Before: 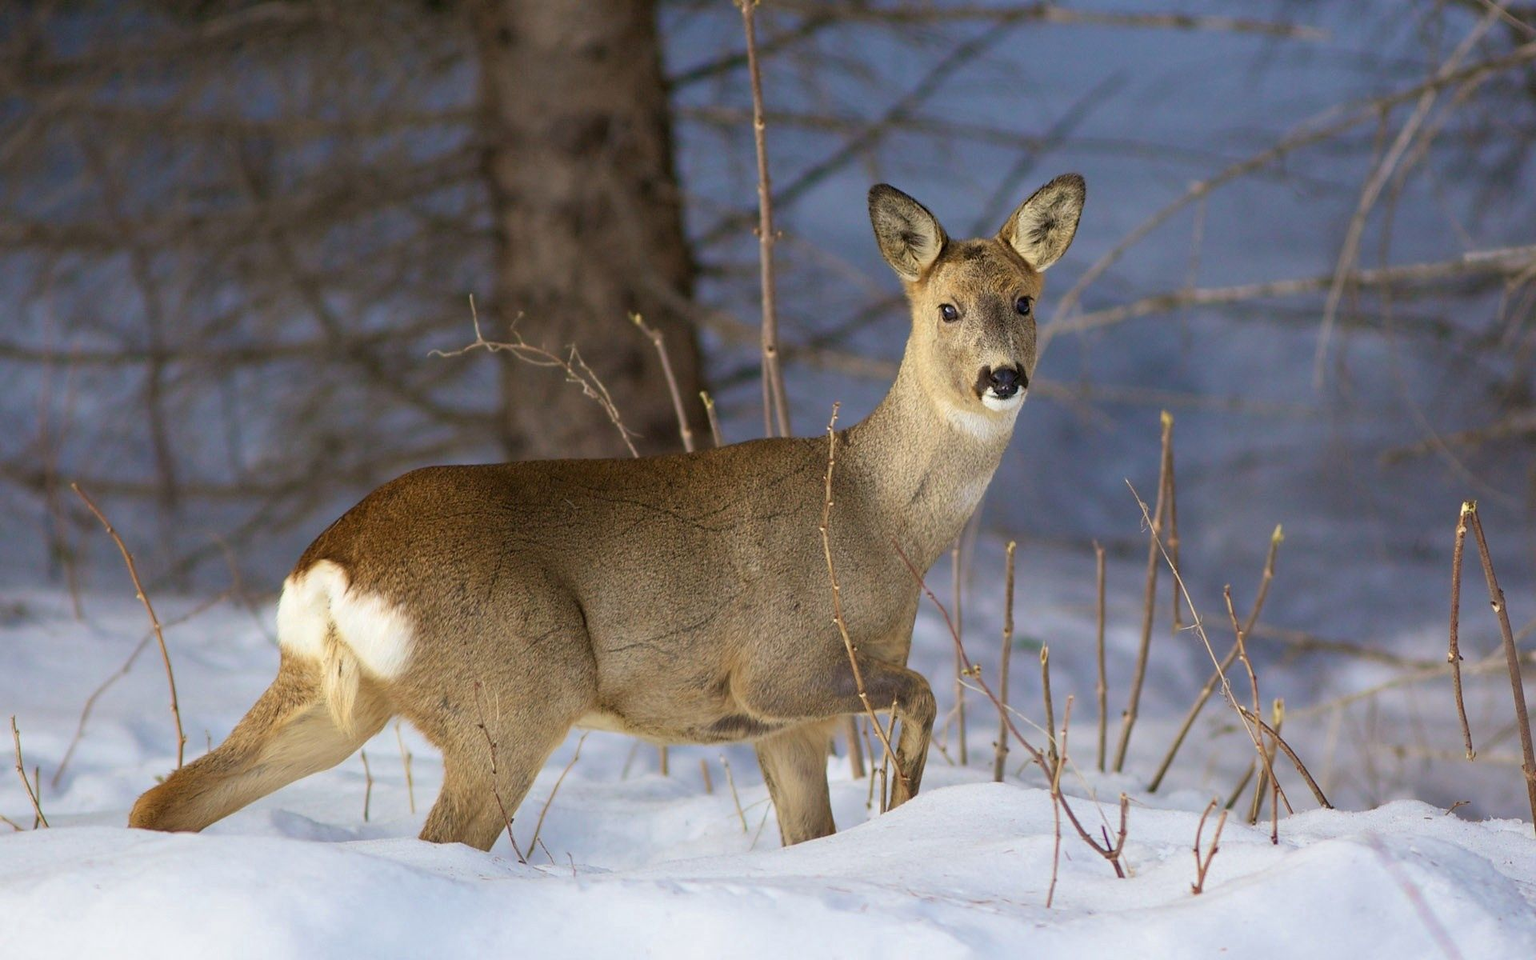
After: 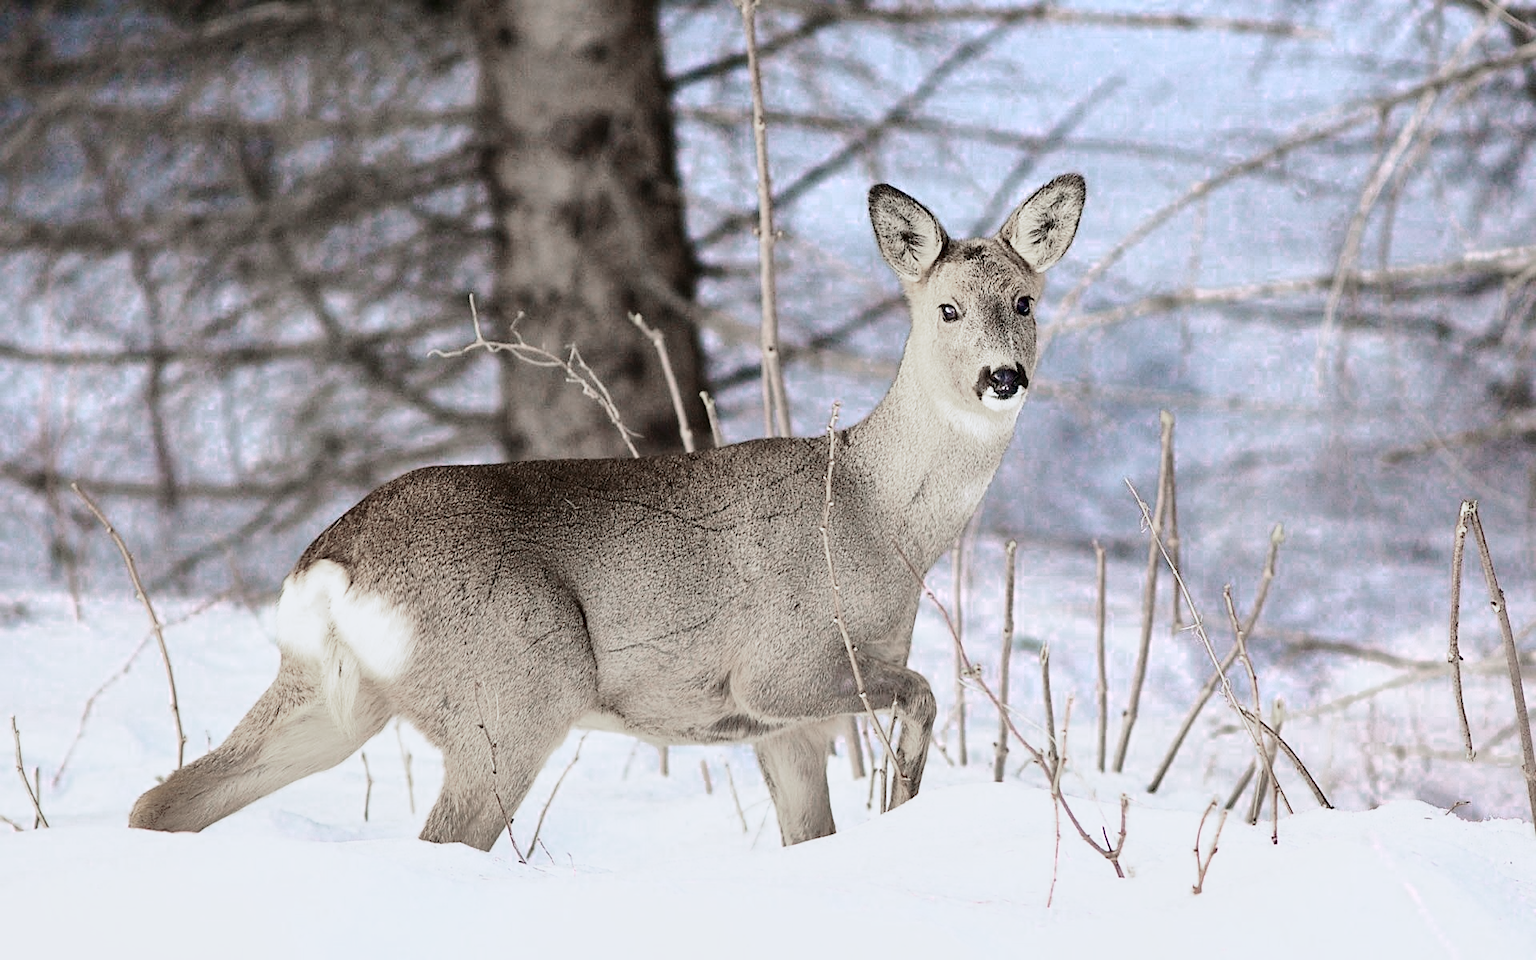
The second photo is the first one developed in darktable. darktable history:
sharpen: on, module defaults
shadows and highlights: on, module defaults
base curve: curves: ch0 [(0, 0) (0.026, 0.03) (0.109, 0.232) (0.351, 0.748) (0.669, 0.968) (1, 1)], preserve colors none
tone curve: curves: ch0 [(0, 0) (0.049, 0.01) (0.154, 0.081) (0.491, 0.56) (0.739, 0.794) (0.992, 0.937)]; ch1 [(0, 0) (0.172, 0.123) (0.317, 0.272) (0.401, 0.422) (0.499, 0.497) (0.531, 0.54) (0.615, 0.603) (0.741, 0.783) (1, 1)]; ch2 [(0, 0) (0.411, 0.424) (0.462, 0.464) (0.502, 0.489) (0.544, 0.551) (0.686, 0.638) (1, 1)], color space Lab, independent channels, preserve colors none
color zones: curves: ch0 [(0, 0.613) (0.01, 0.613) (0.245, 0.448) (0.498, 0.529) (0.642, 0.665) (0.879, 0.777) (0.99, 0.613)]; ch1 [(0, 0.272) (0.219, 0.127) (0.724, 0.346)]
